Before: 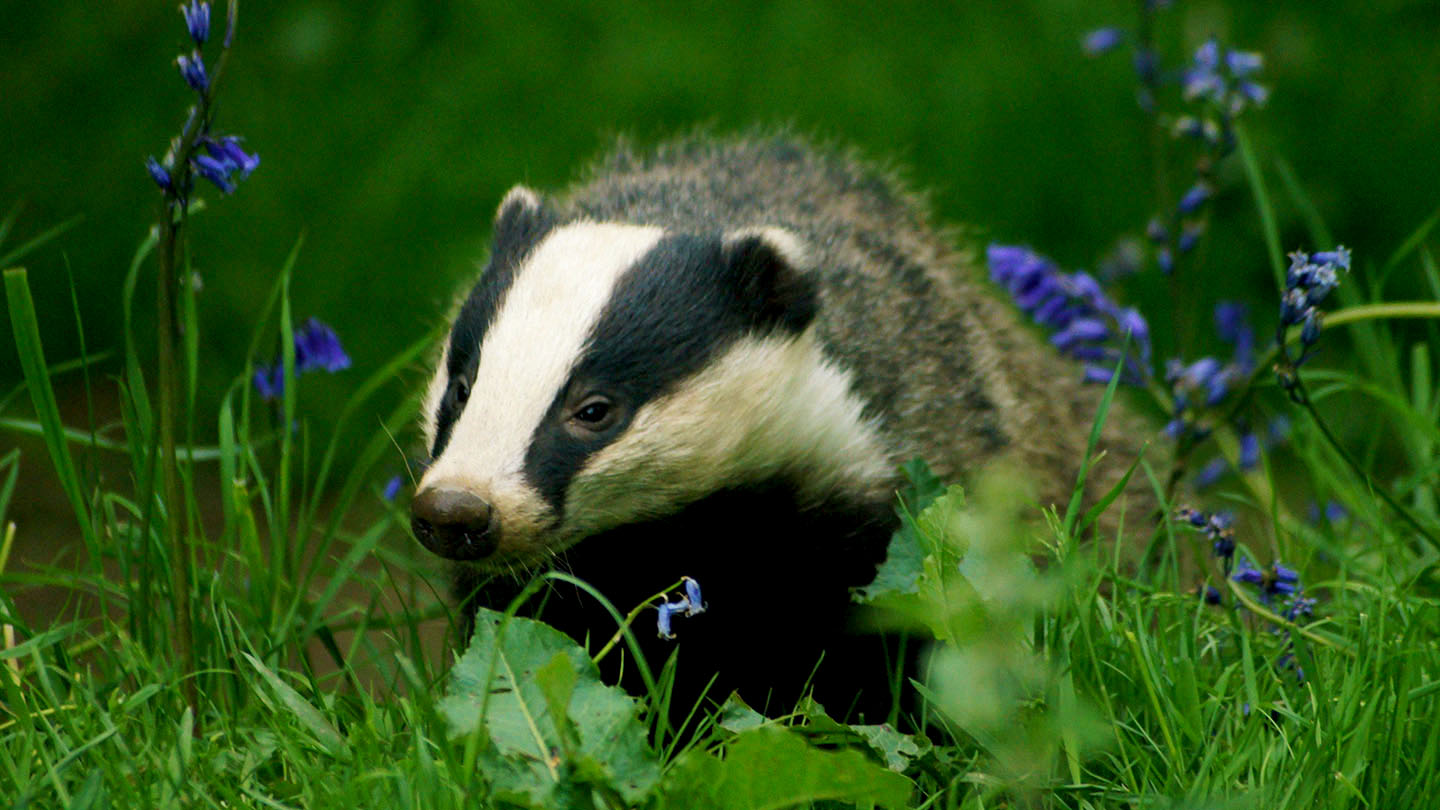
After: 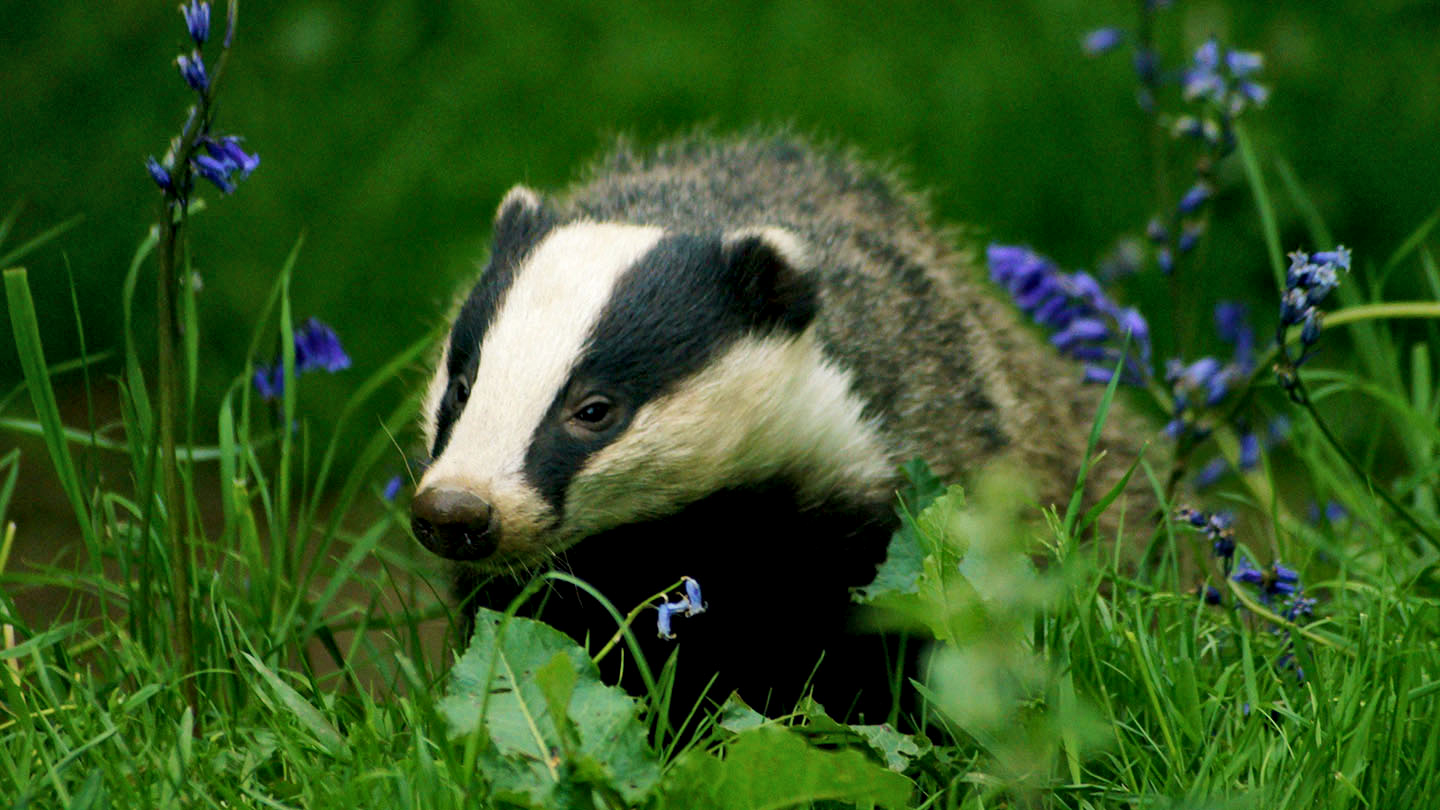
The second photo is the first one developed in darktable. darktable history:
shadows and highlights: shadows 29.32, highlights -29.32, low approximation 0.01, soften with gaussian
local contrast: mode bilateral grid, contrast 20, coarseness 50, detail 120%, midtone range 0.2
